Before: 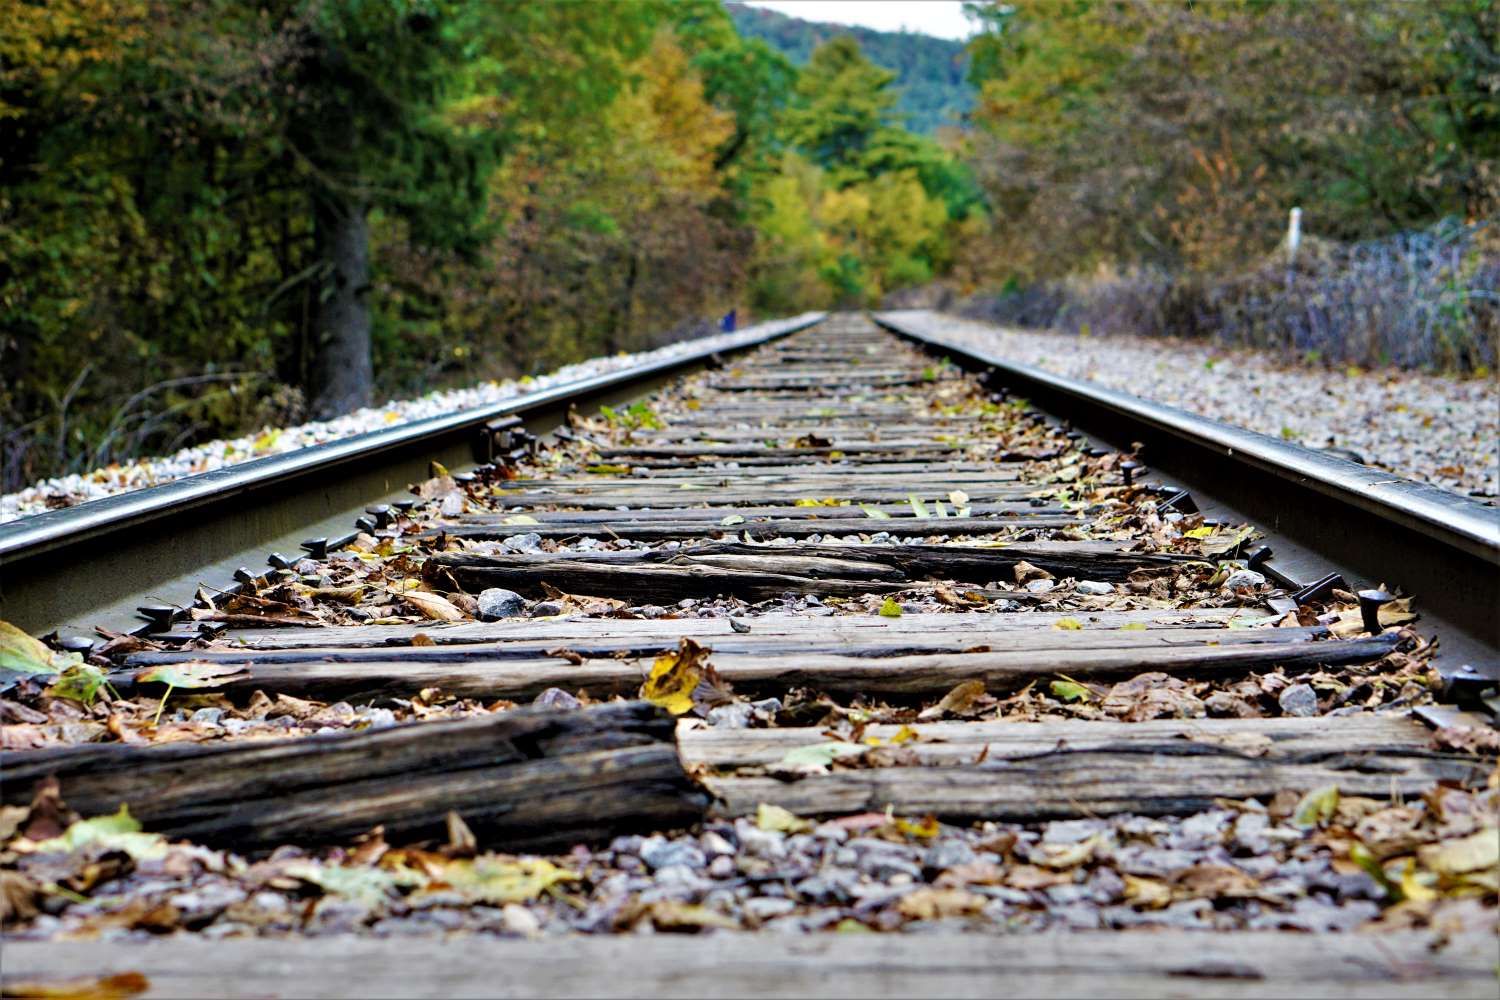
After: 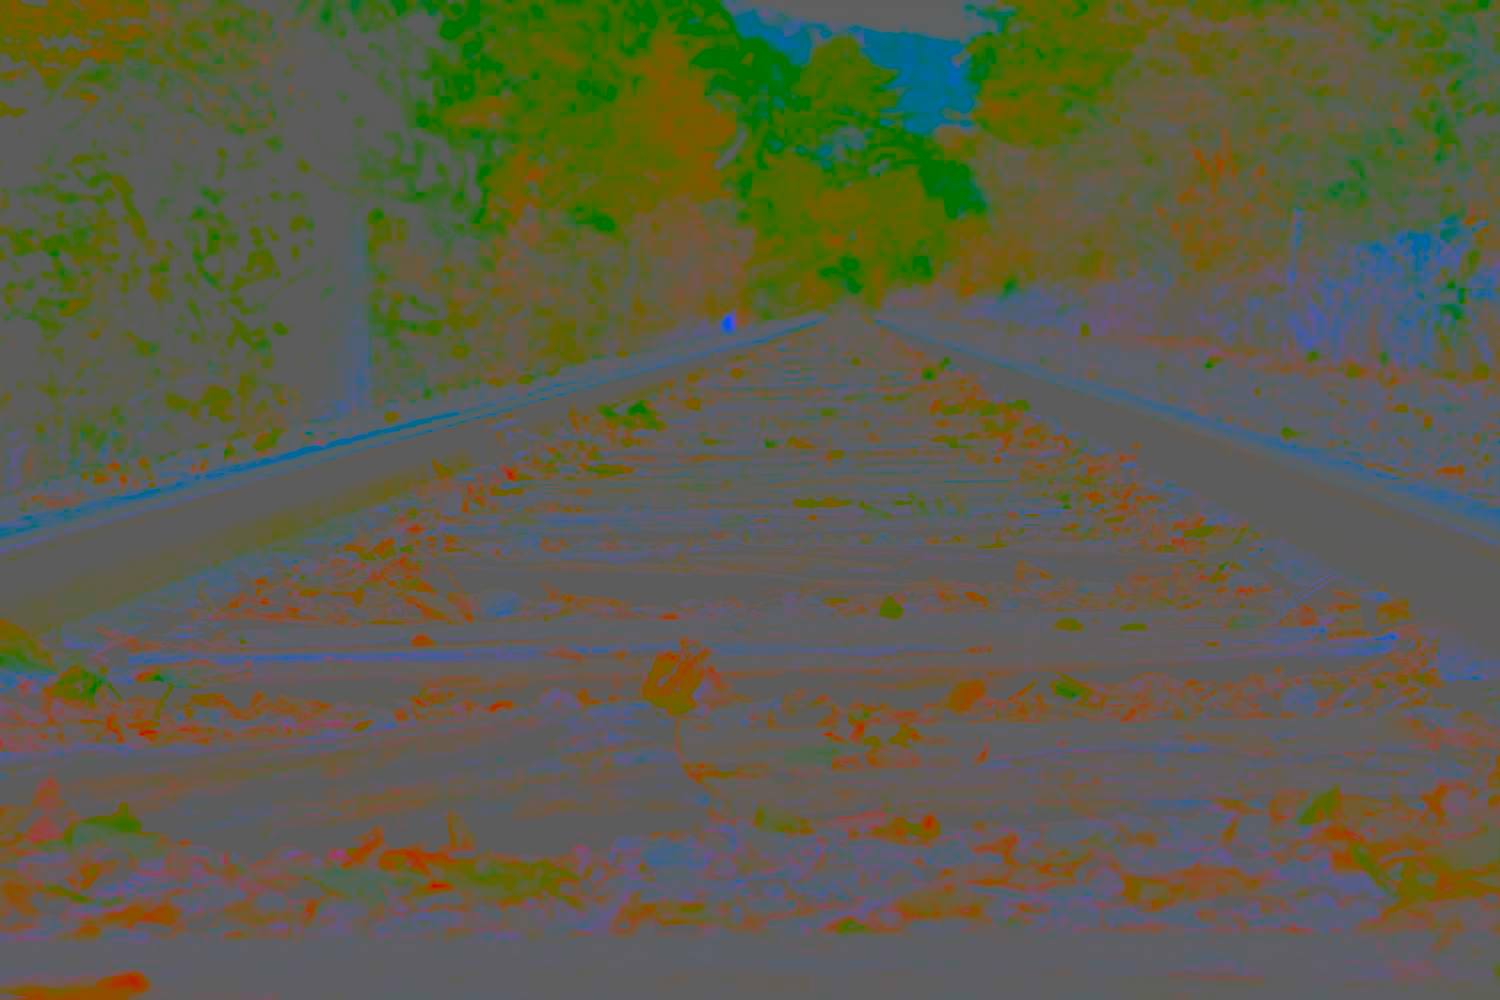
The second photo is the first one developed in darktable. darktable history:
contrast brightness saturation: contrast -0.98, brightness -0.161, saturation 0.739
filmic rgb: black relative exposure -6.84 EV, white relative exposure 5.86 EV, threshold 5.98 EV, hardness 2.71, enable highlight reconstruction true
